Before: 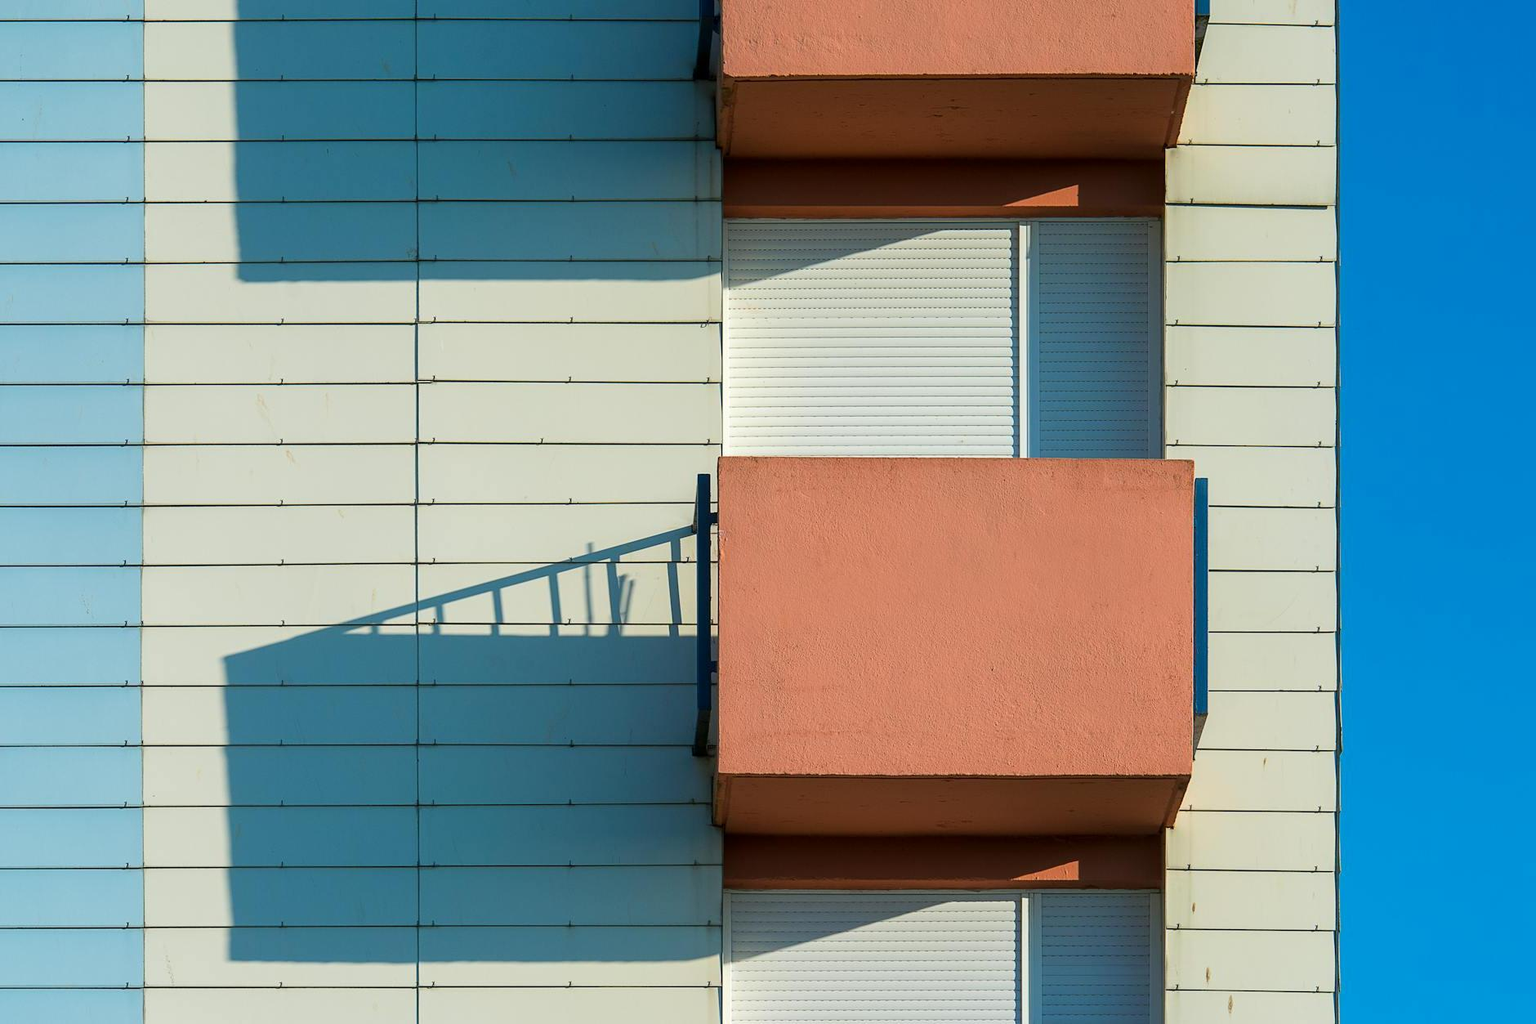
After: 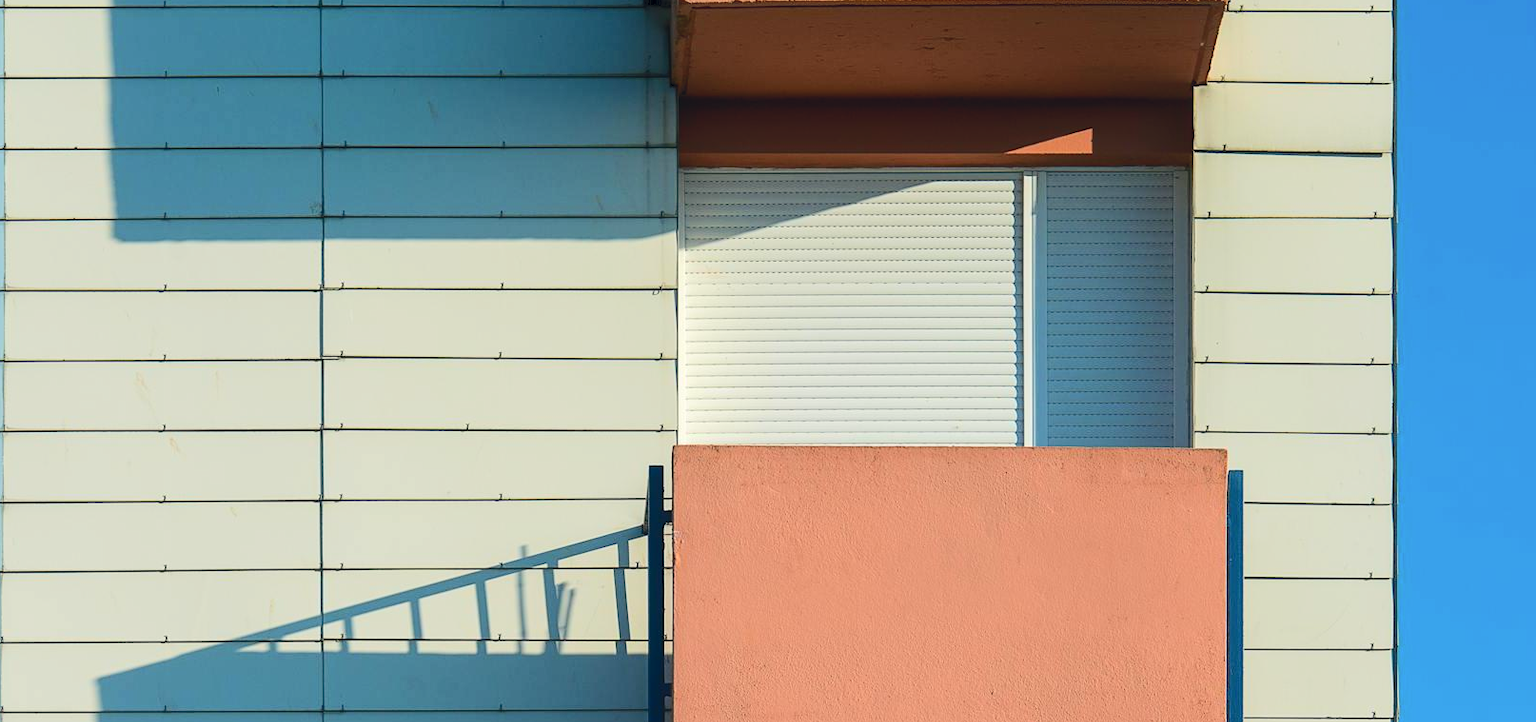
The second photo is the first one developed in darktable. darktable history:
color correction: highlights a* 0.22, highlights b* 2.68, shadows a* -1.15, shadows b* -4.5
crop and rotate: left 9.233%, top 7.296%, right 4.896%, bottom 32.109%
tone curve: curves: ch0 [(0, 0) (0.003, 0.06) (0.011, 0.071) (0.025, 0.085) (0.044, 0.104) (0.069, 0.123) (0.1, 0.146) (0.136, 0.167) (0.177, 0.205) (0.224, 0.248) (0.277, 0.309) (0.335, 0.384) (0.399, 0.467) (0.468, 0.553) (0.543, 0.633) (0.623, 0.698) (0.709, 0.769) (0.801, 0.841) (0.898, 0.912) (1, 1)], color space Lab, independent channels, preserve colors none
